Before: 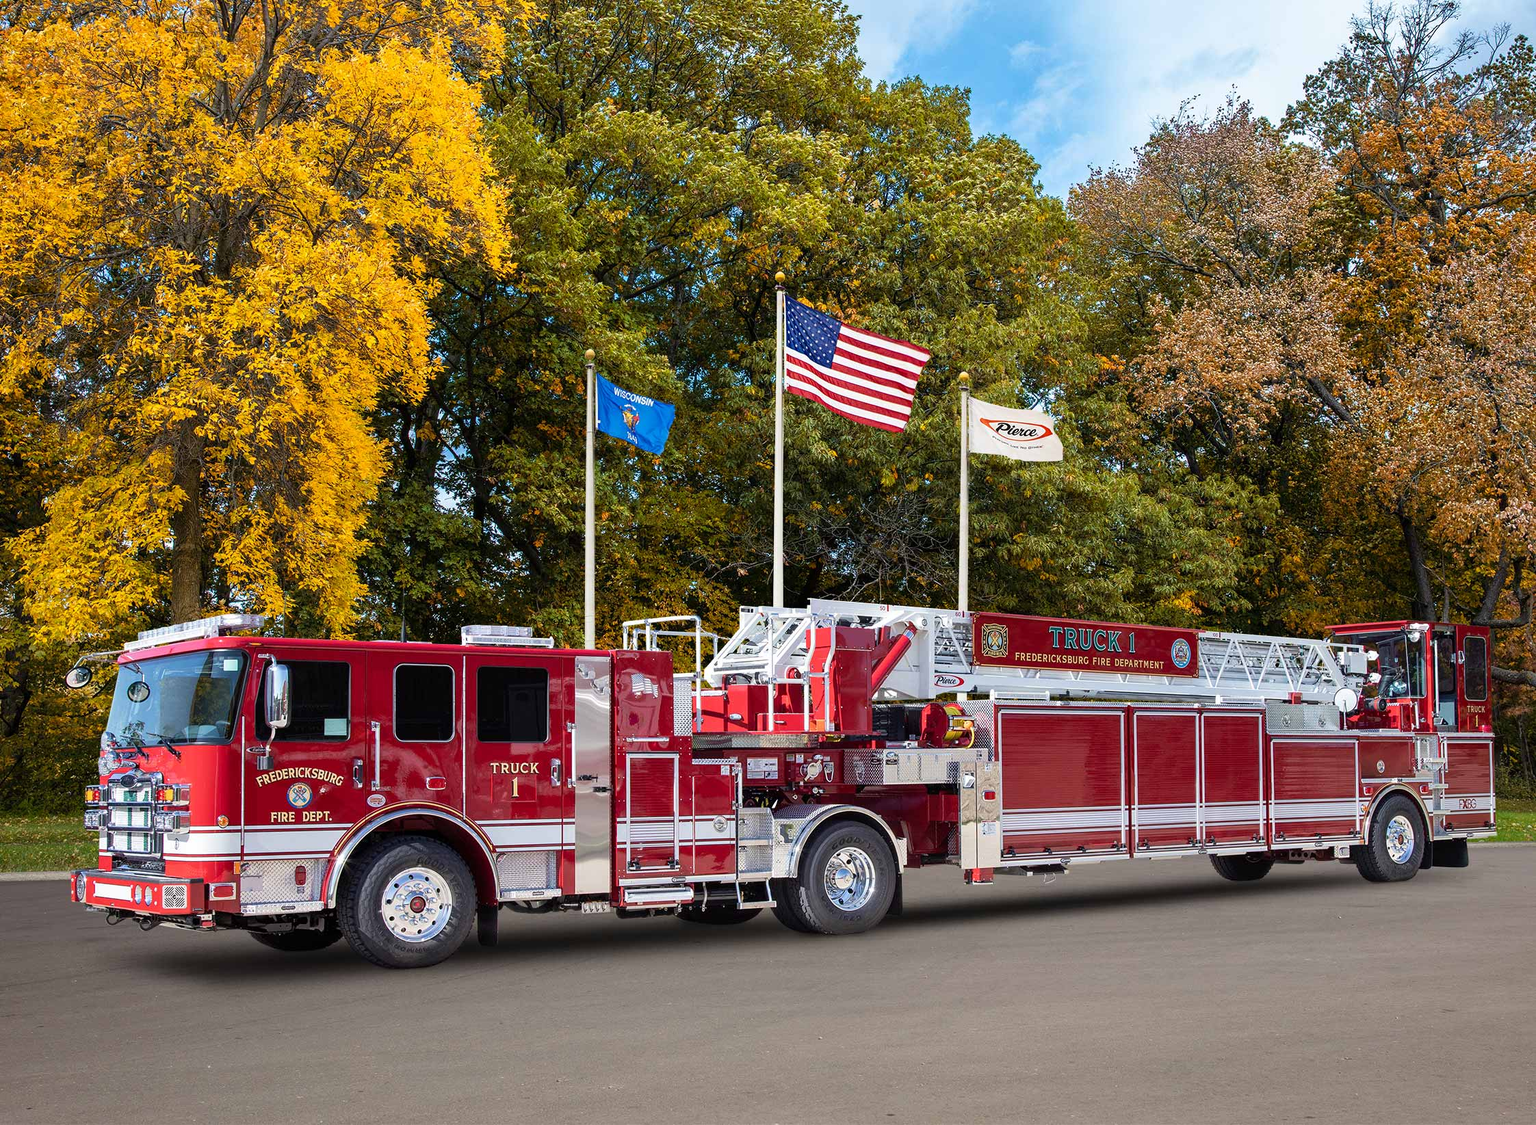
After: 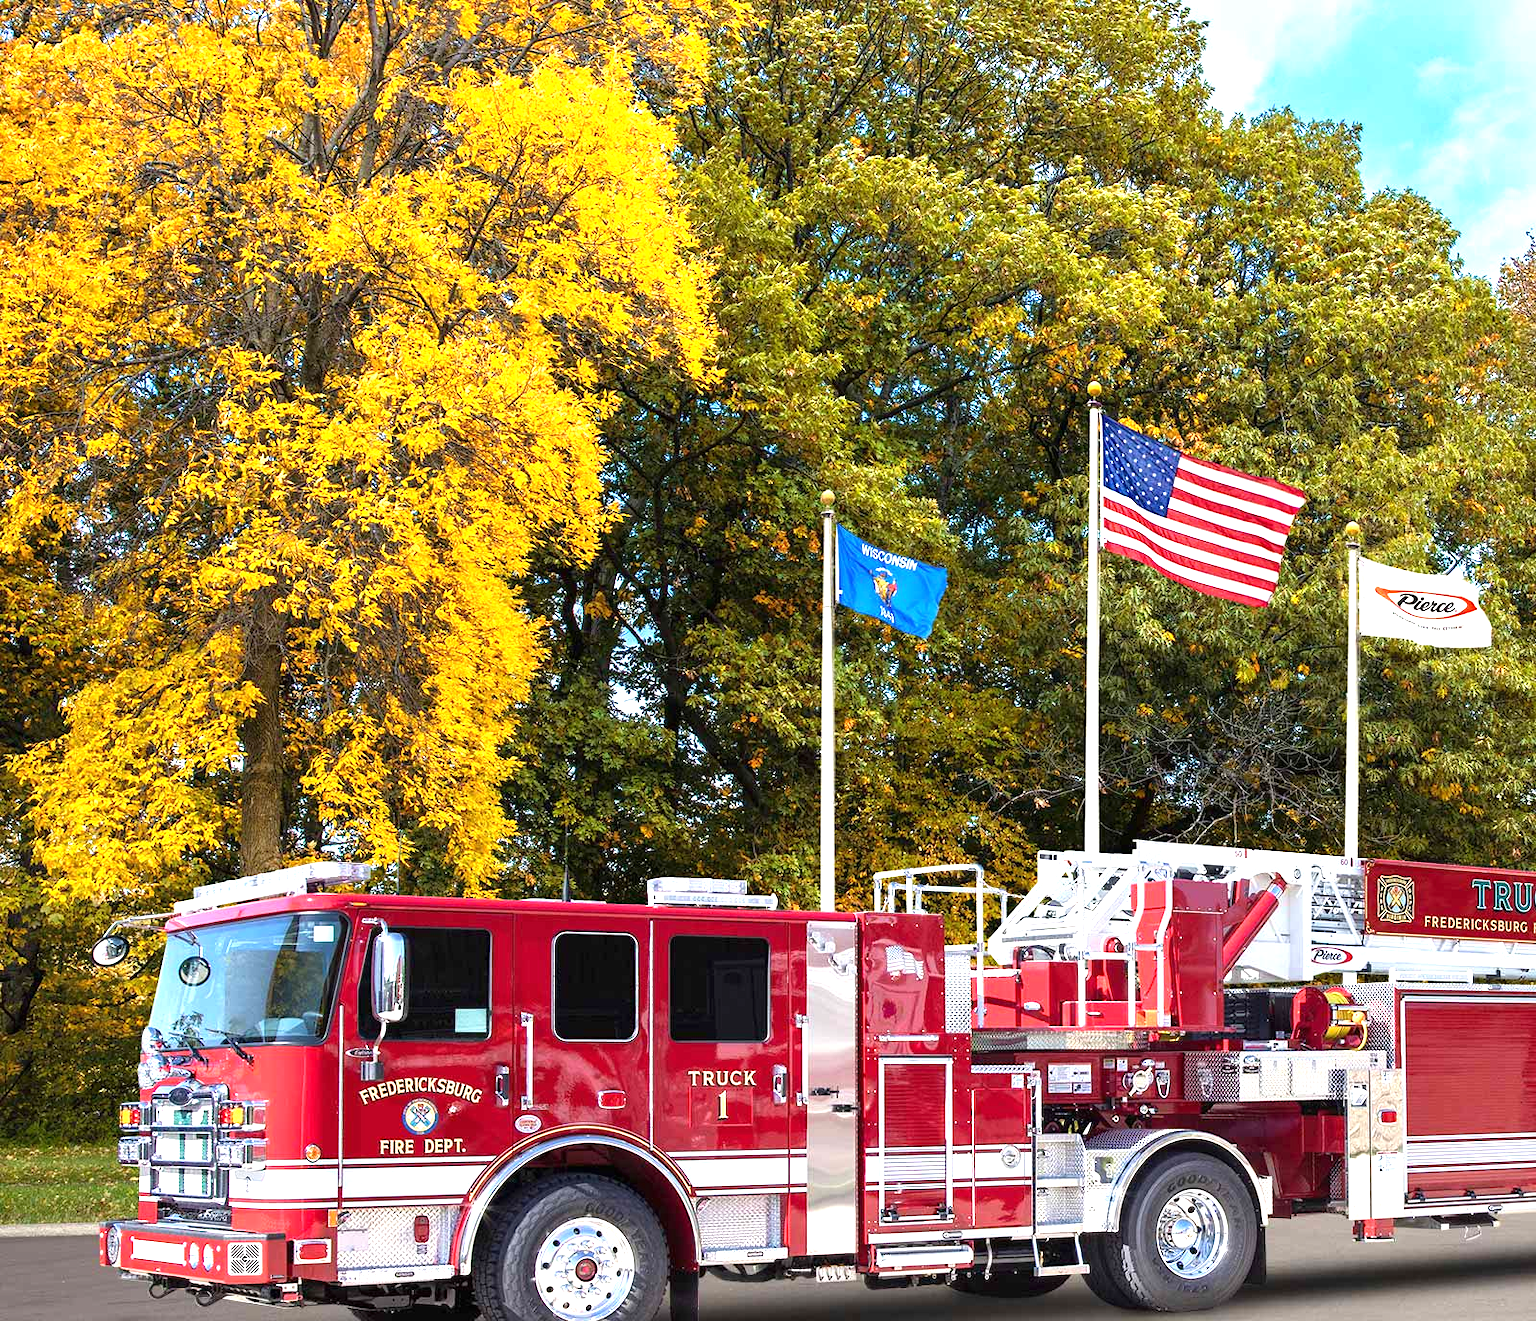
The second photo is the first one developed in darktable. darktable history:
exposure: black level correction 0, exposure 1 EV, compensate exposure bias true, compensate highlight preservation false
crop: right 28.706%, bottom 16.237%
